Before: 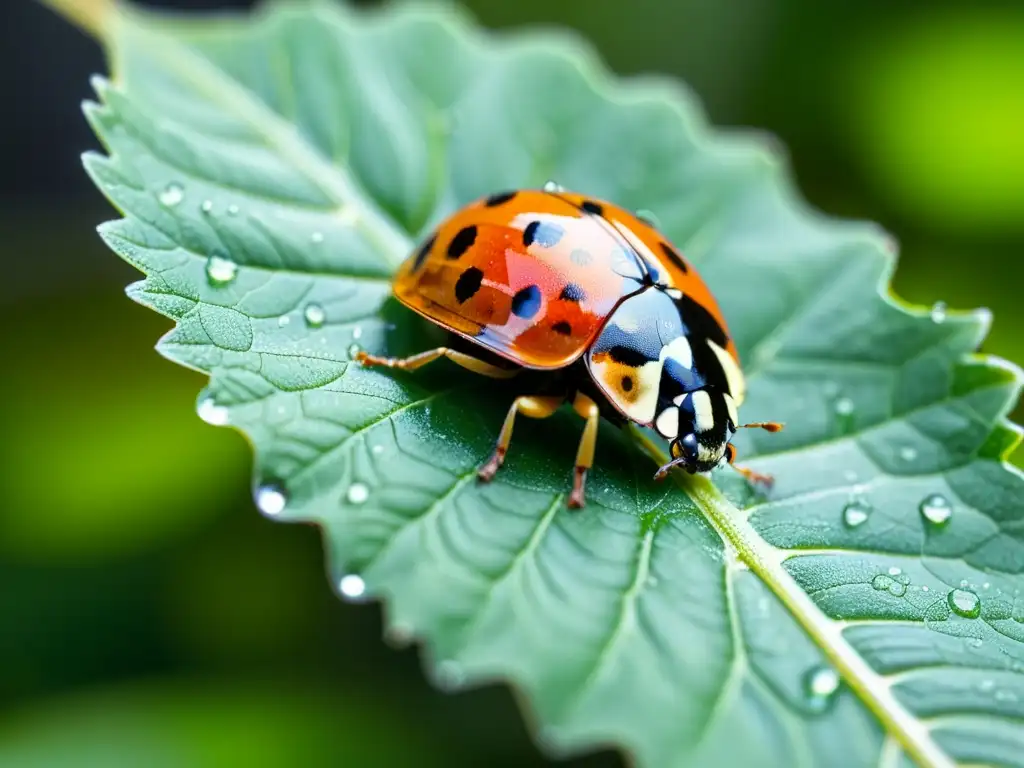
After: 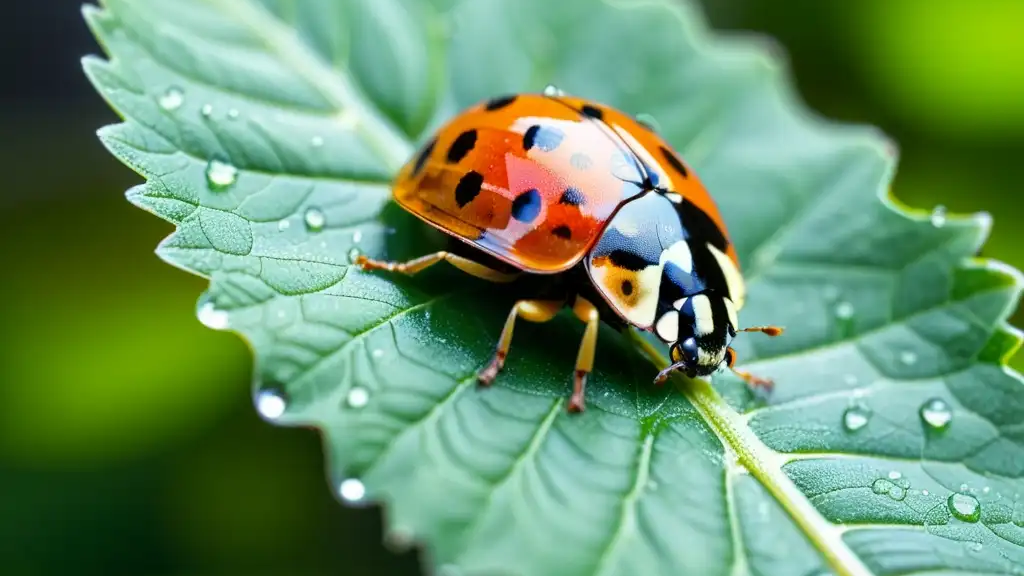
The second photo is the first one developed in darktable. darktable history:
crop and rotate: top 12.585%, bottom 12.311%
